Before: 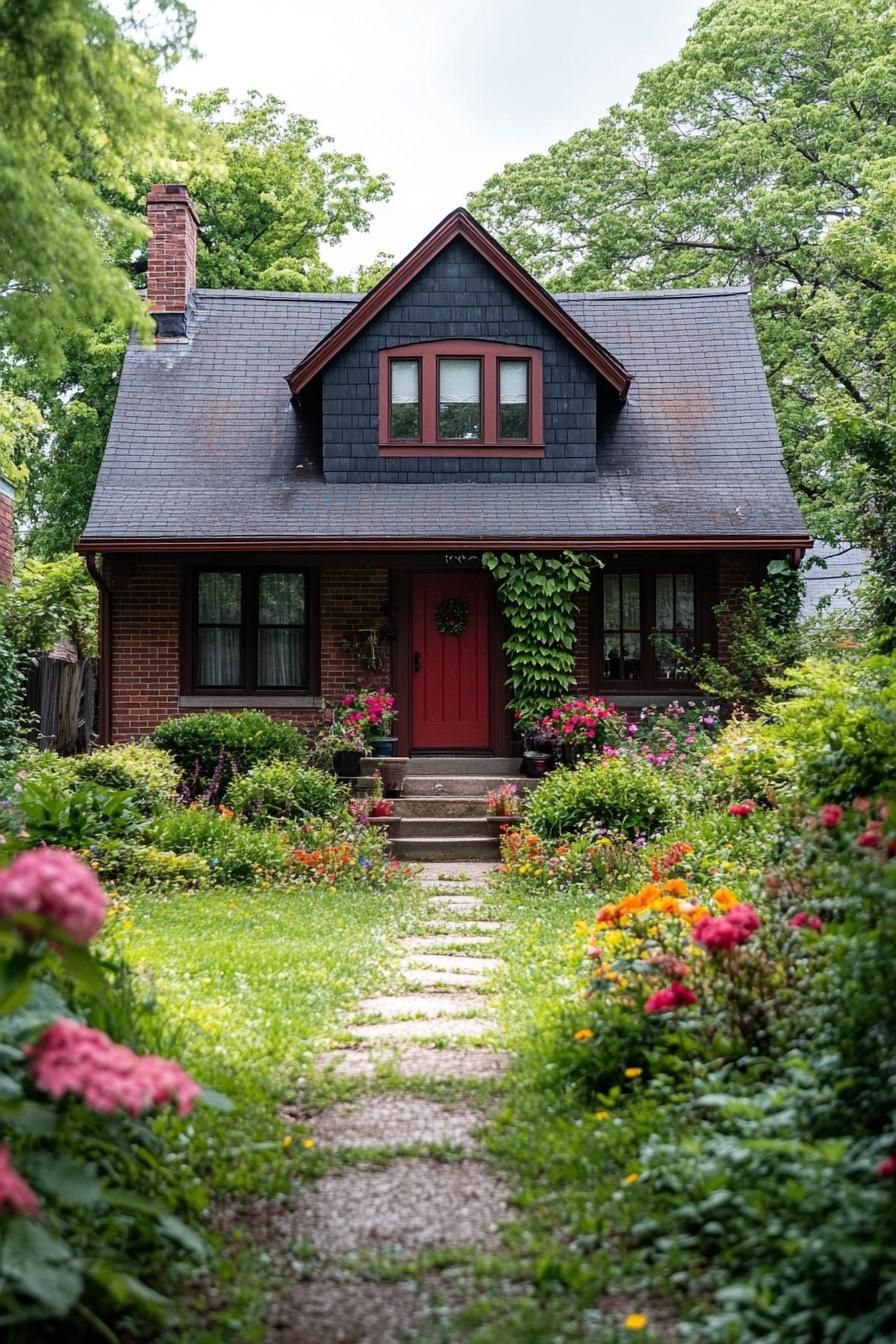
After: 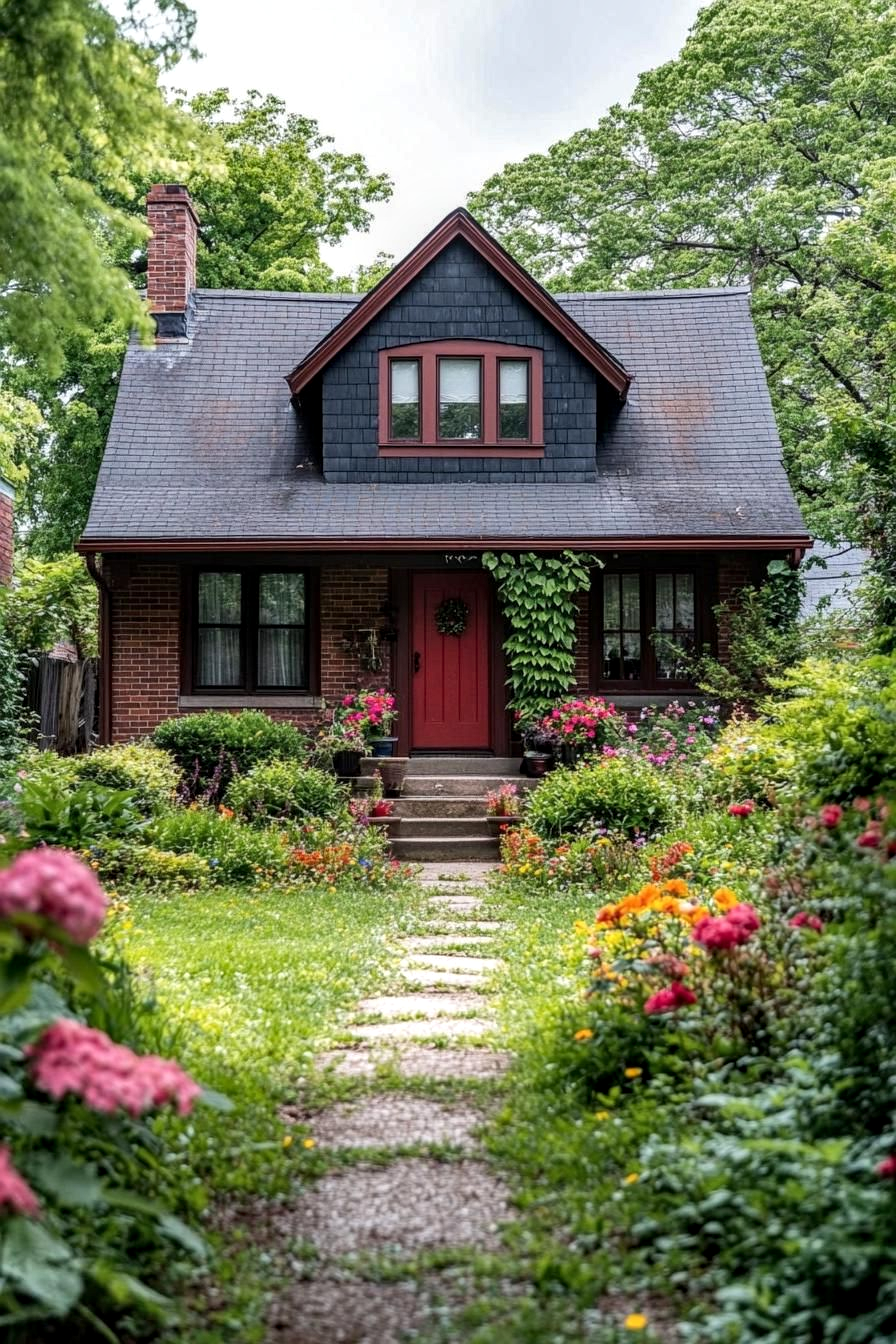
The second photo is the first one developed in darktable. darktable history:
local contrast: on, module defaults
shadows and highlights: soften with gaussian
levels: levels [0, 0.498, 1]
